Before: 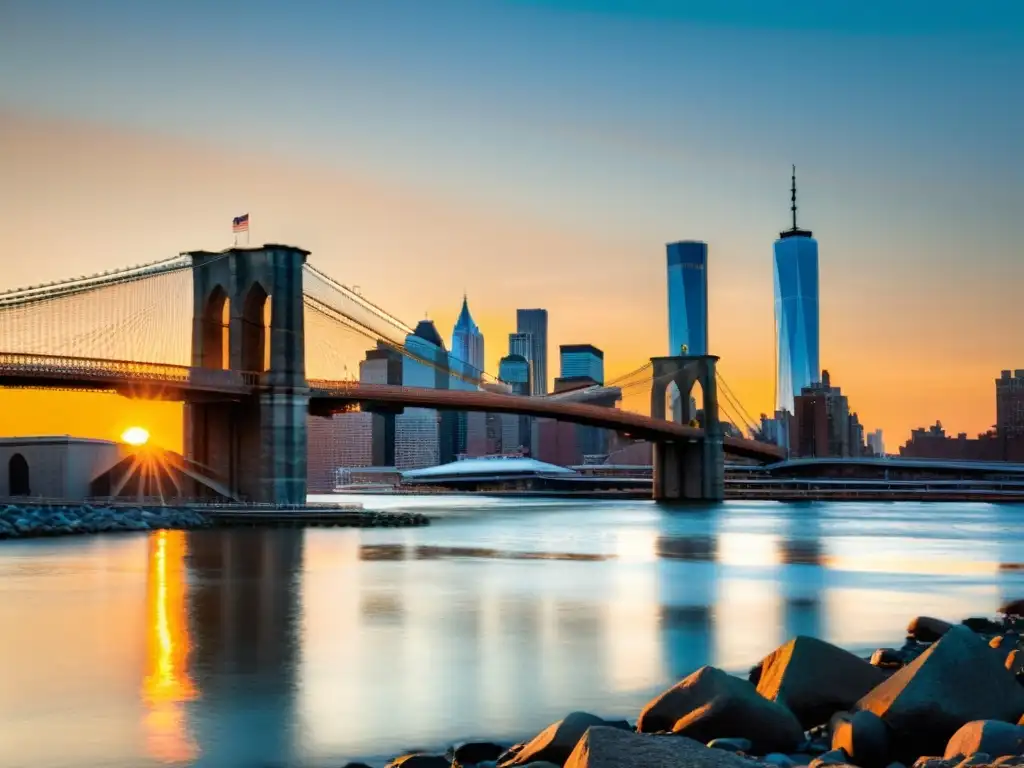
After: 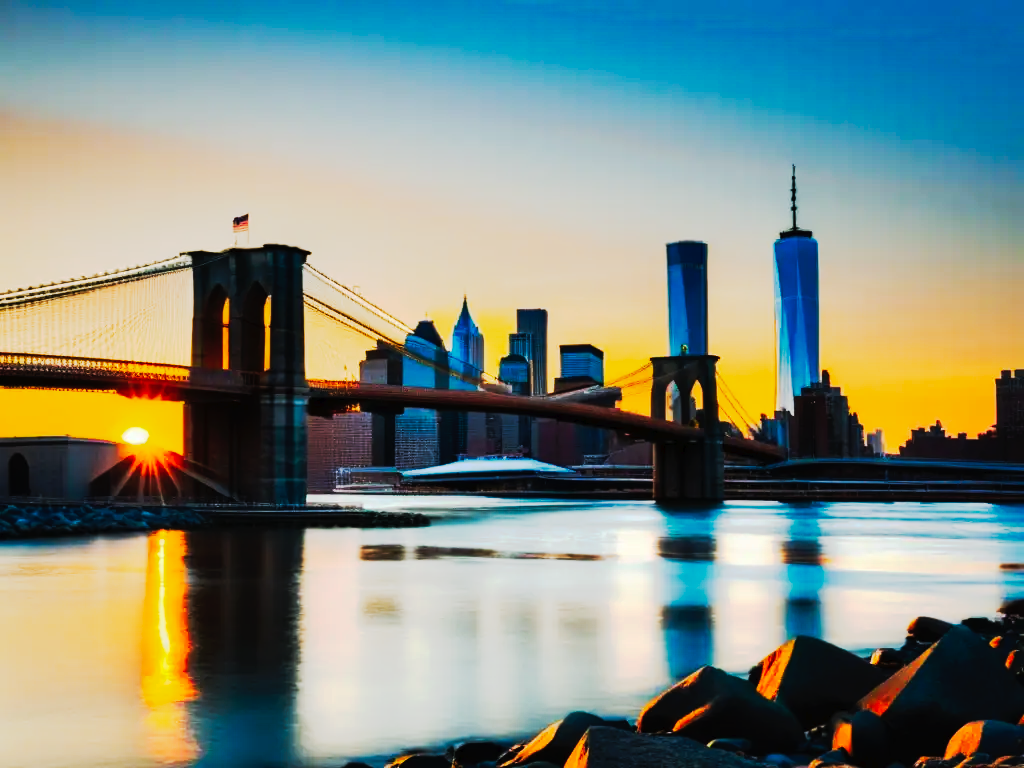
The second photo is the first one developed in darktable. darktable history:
tone curve: curves: ch0 [(0, 0) (0.003, 0.011) (0.011, 0.014) (0.025, 0.018) (0.044, 0.023) (0.069, 0.028) (0.1, 0.031) (0.136, 0.039) (0.177, 0.056) (0.224, 0.081) (0.277, 0.129) (0.335, 0.188) (0.399, 0.256) (0.468, 0.367) (0.543, 0.514) (0.623, 0.684) (0.709, 0.785) (0.801, 0.846) (0.898, 0.884) (1, 1)], preserve colors none
